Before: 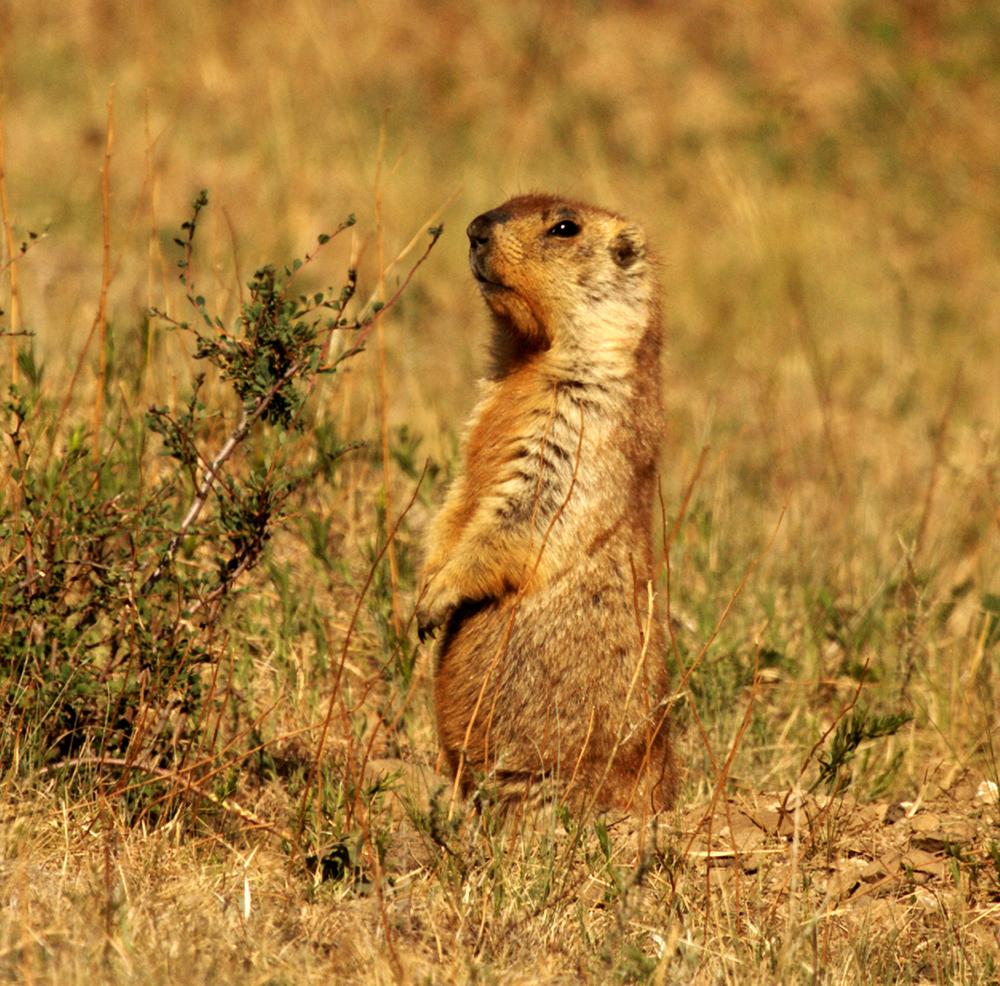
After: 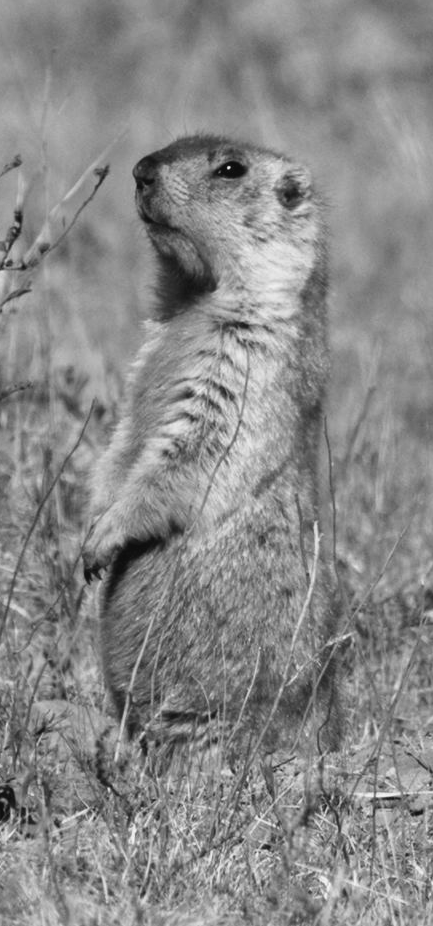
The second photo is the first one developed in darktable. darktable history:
color balance: lift [1.004, 1.002, 1.002, 0.998], gamma [1, 1.007, 1.002, 0.993], gain [1, 0.977, 1.013, 1.023], contrast -3.64%
monochrome: on, module defaults
shadows and highlights: shadows 30.86, highlights 0, soften with gaussian
crop: left 33.452%, top 6.025%, right 23.155%
